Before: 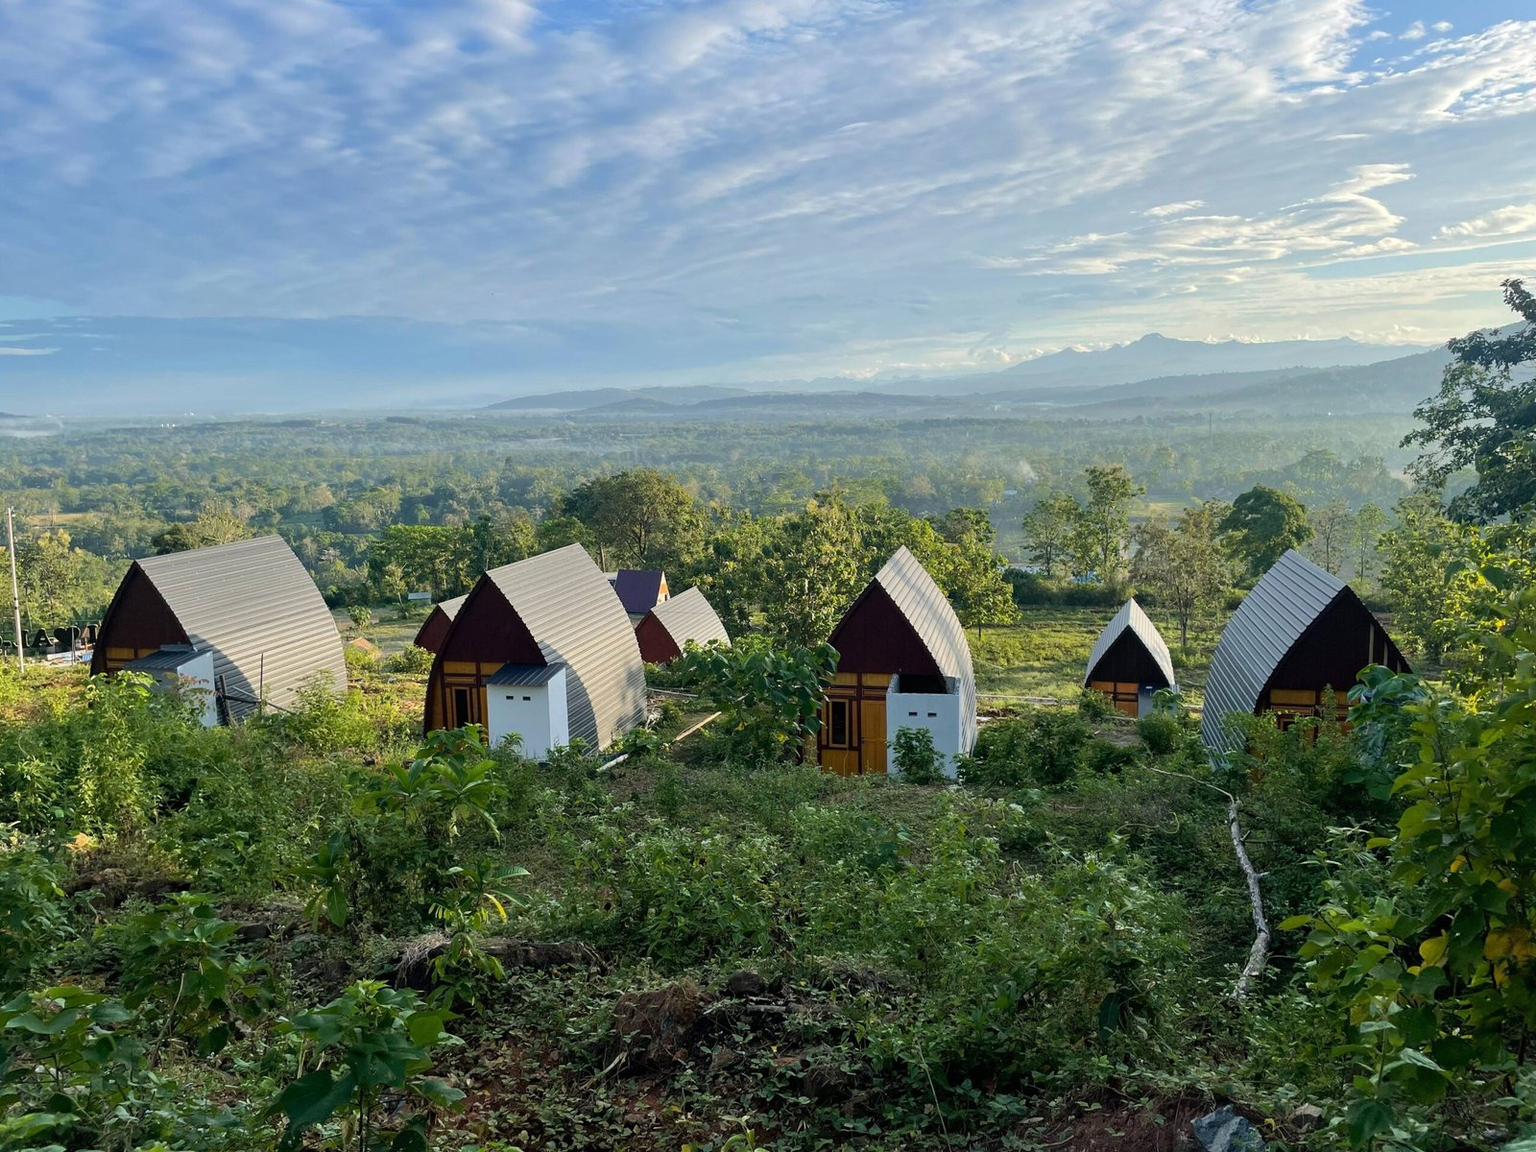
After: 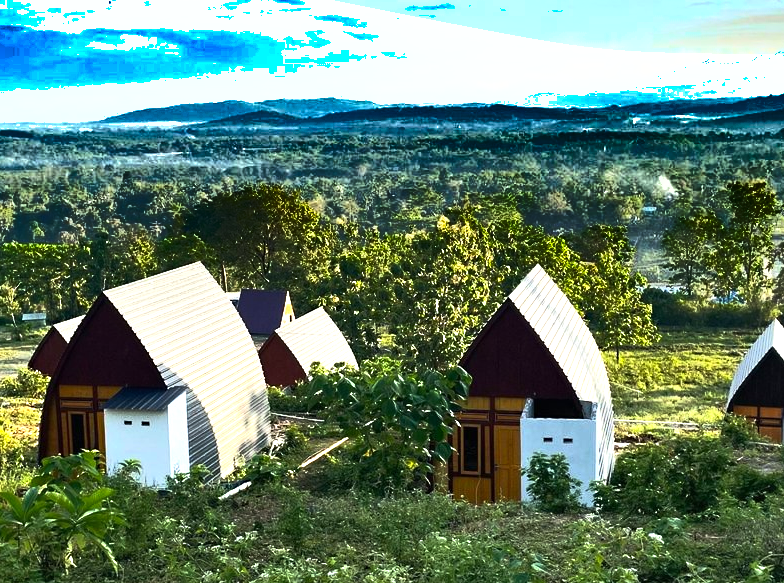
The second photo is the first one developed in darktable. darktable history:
crop: left 25.233%, top 25.371%, right 24.829%, bottom 25.44%
tone equalizer: -8 EV 0.005 EV, -7 EV -0.039 EV, -6 EV 0.03 EV, -5 EV 0.039 EV, -4 EV 0.283 EV, -3 EV 0.626 EV, -2 EV 0.557 EV, -1 EV 0.196 EV, +0 EV 0.028 EV, edges refinement/feathering 500, mask exposure compensation -1.57 EV, preserve details no
shadows and highlights: radius 123.19, shadows 99.13, white point adjustment -3.07, highlights -99.84, soften with gaussian
exposure: black level correction 0, exposure 1.122 EV, compensate exposure bias true, compensate highlight preservation false
sharpen: radius 5.286, amount 0.309, threshold 26.594
base curve: curves: ch0 [(0, 0) (0.564, 0.291) (0.802, 0.731) (1, 1)], preserve colors average RGB
contrast brightness saturation: saturation 0.132
